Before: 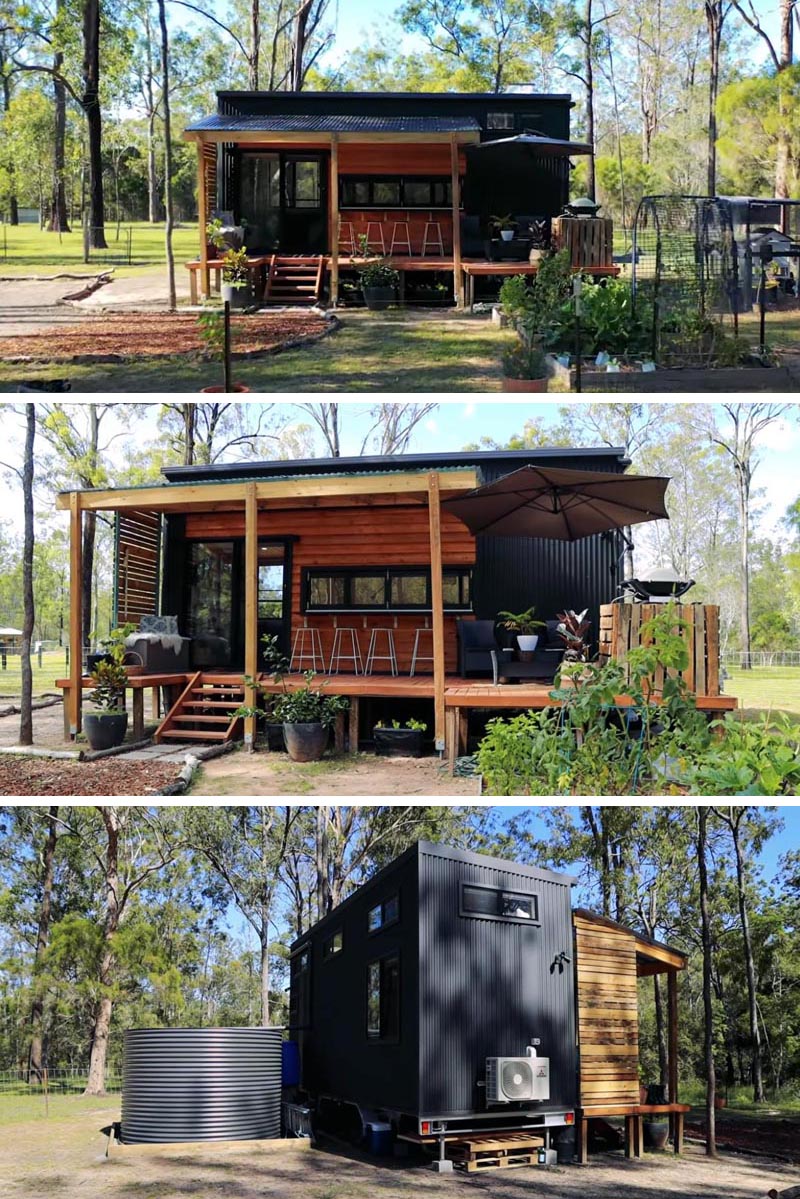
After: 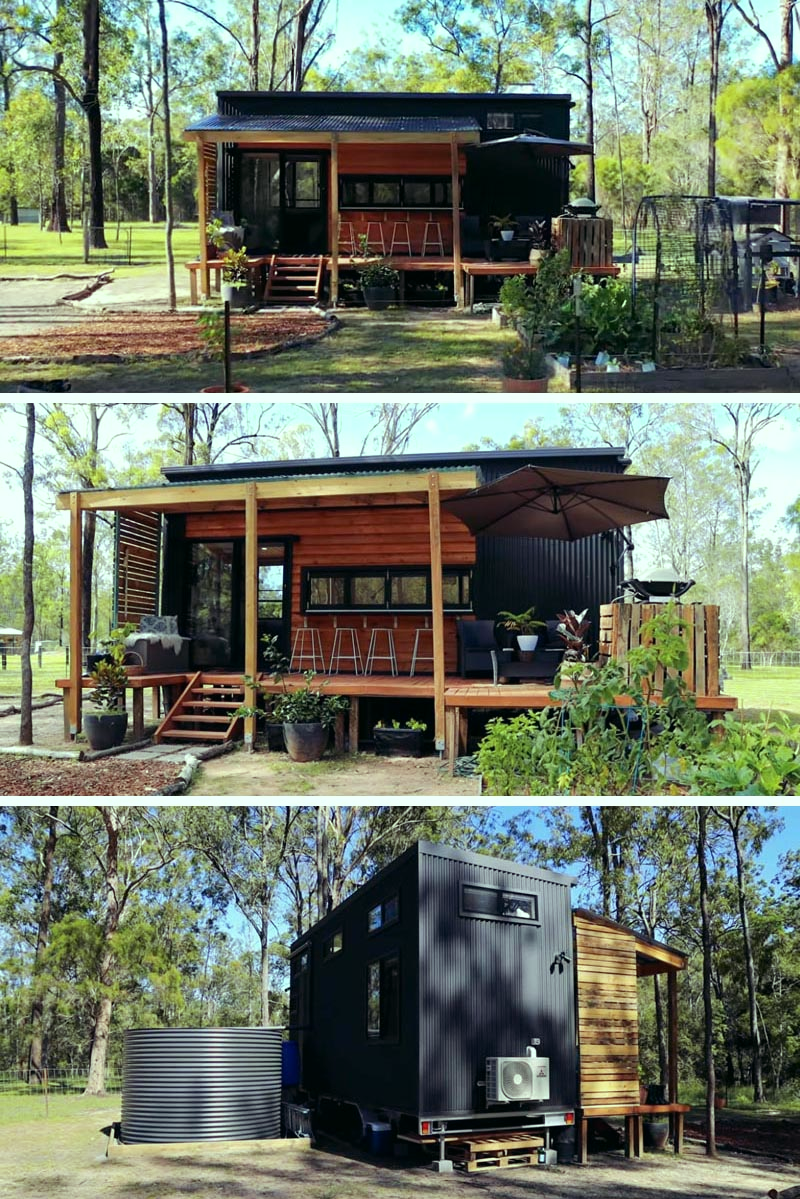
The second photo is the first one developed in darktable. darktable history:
white balance: red 1.127, blue 0.943
color balance: mode lift, gamma, gain (sRGB), lift [0.997, 0.979, 1.021, 1.011], gamma [1, 1.084, 0.916, 0.998], gain [1, 0.87, 1.13, 1.101], contrast 4.55%, contrast fulcrum 38.24%, output saturation 104.09%
exposure: exposure -0.153 EV, compensate highlight preservation false
